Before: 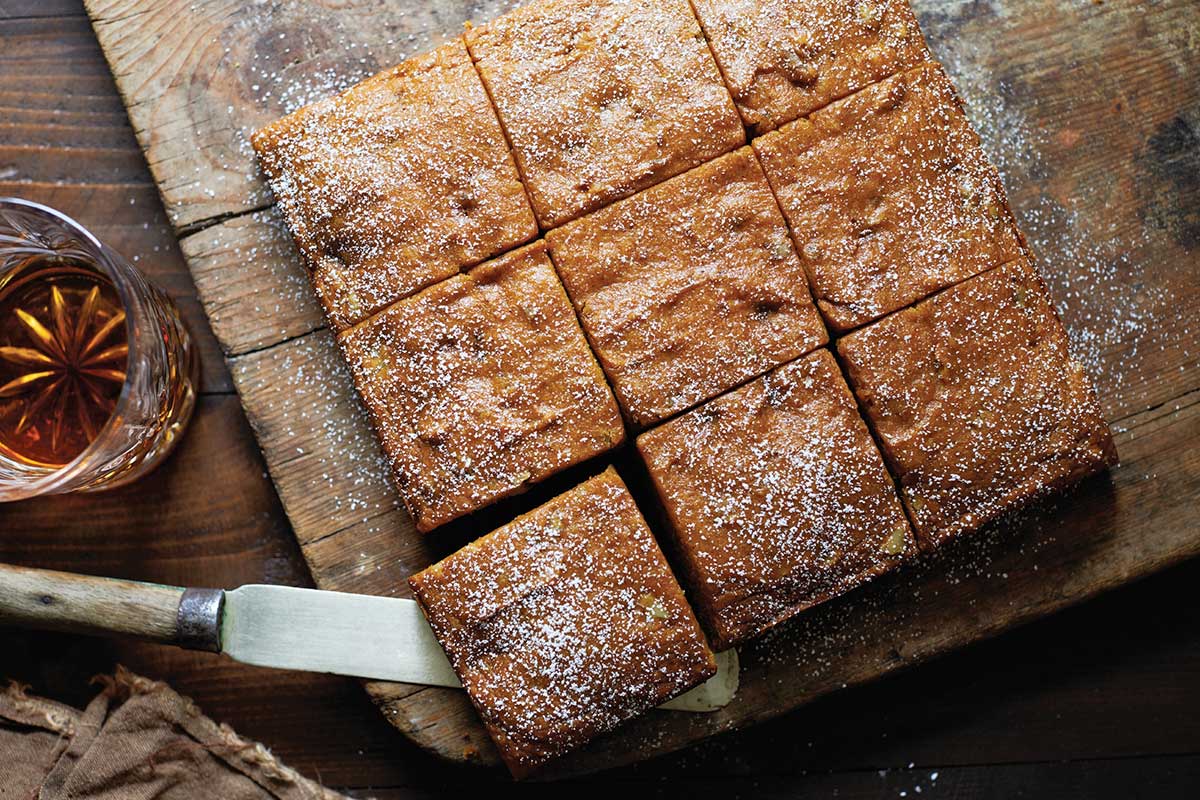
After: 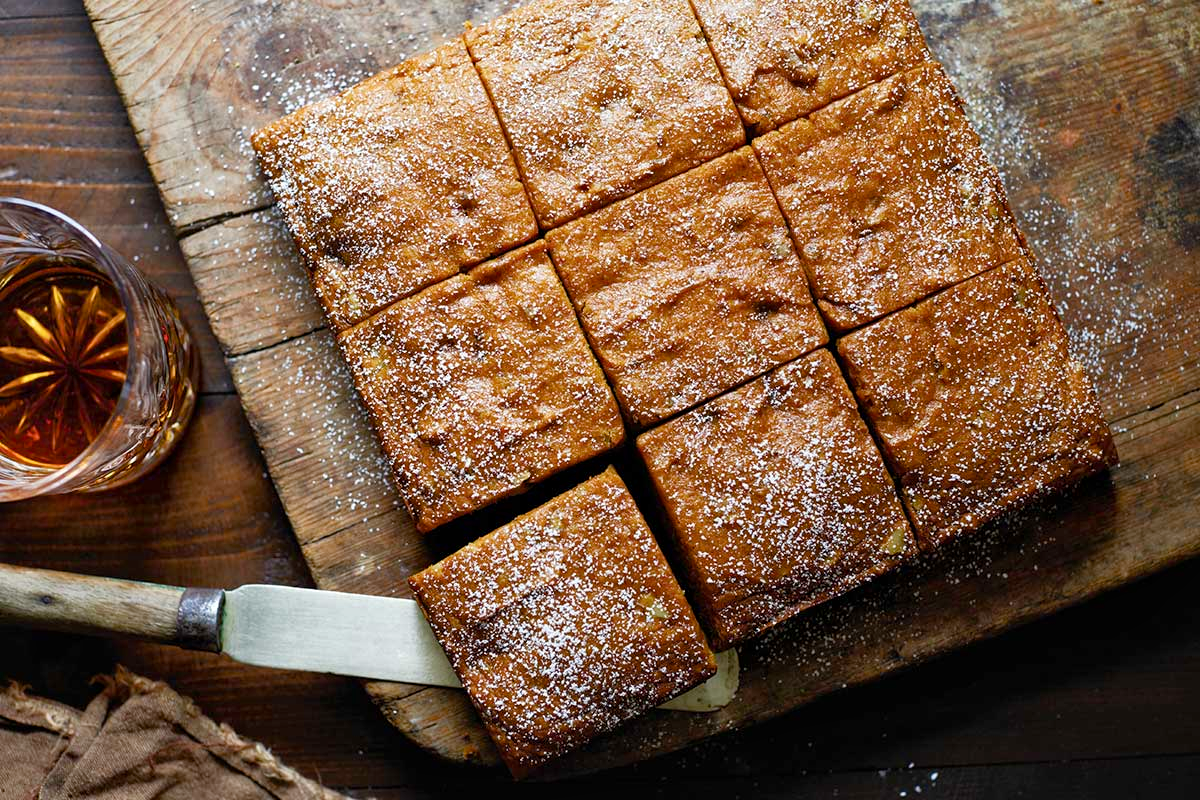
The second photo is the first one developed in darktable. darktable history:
color balance rgb: perceptual saturation grading › global saturation 20%, perceptual saturation grading › highlights -25%, perceptual saturation grading › shadows 25%
local contrast: mode bilateral grid, contrast 20, coarseness 50, detail 120%, midtone range 0.2
